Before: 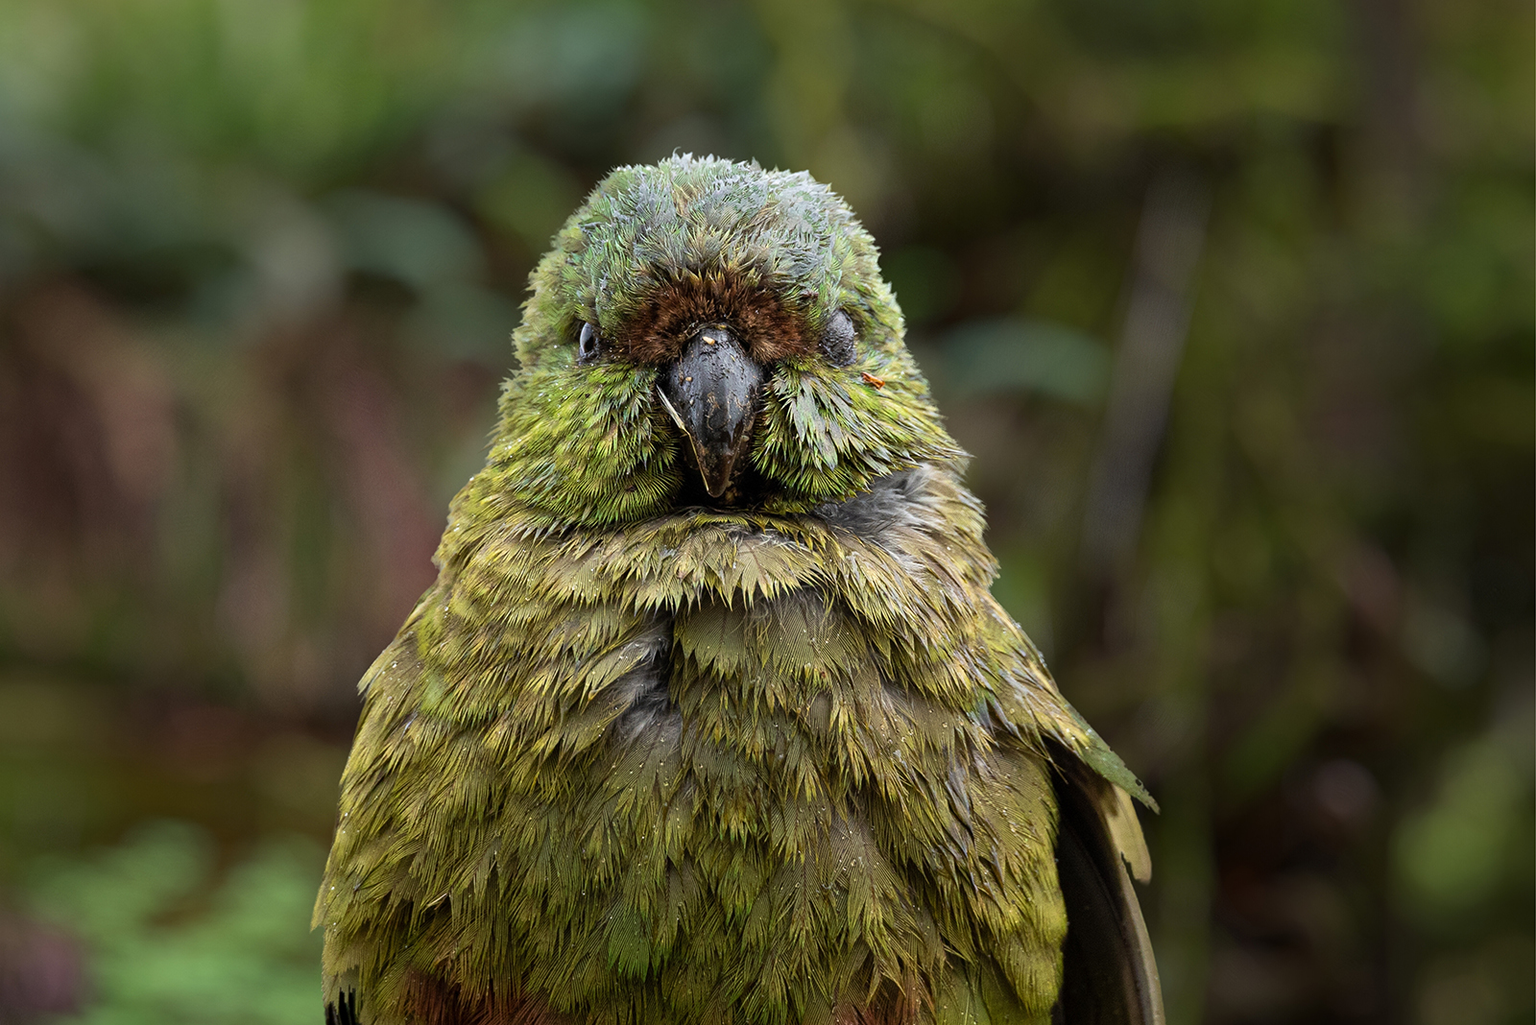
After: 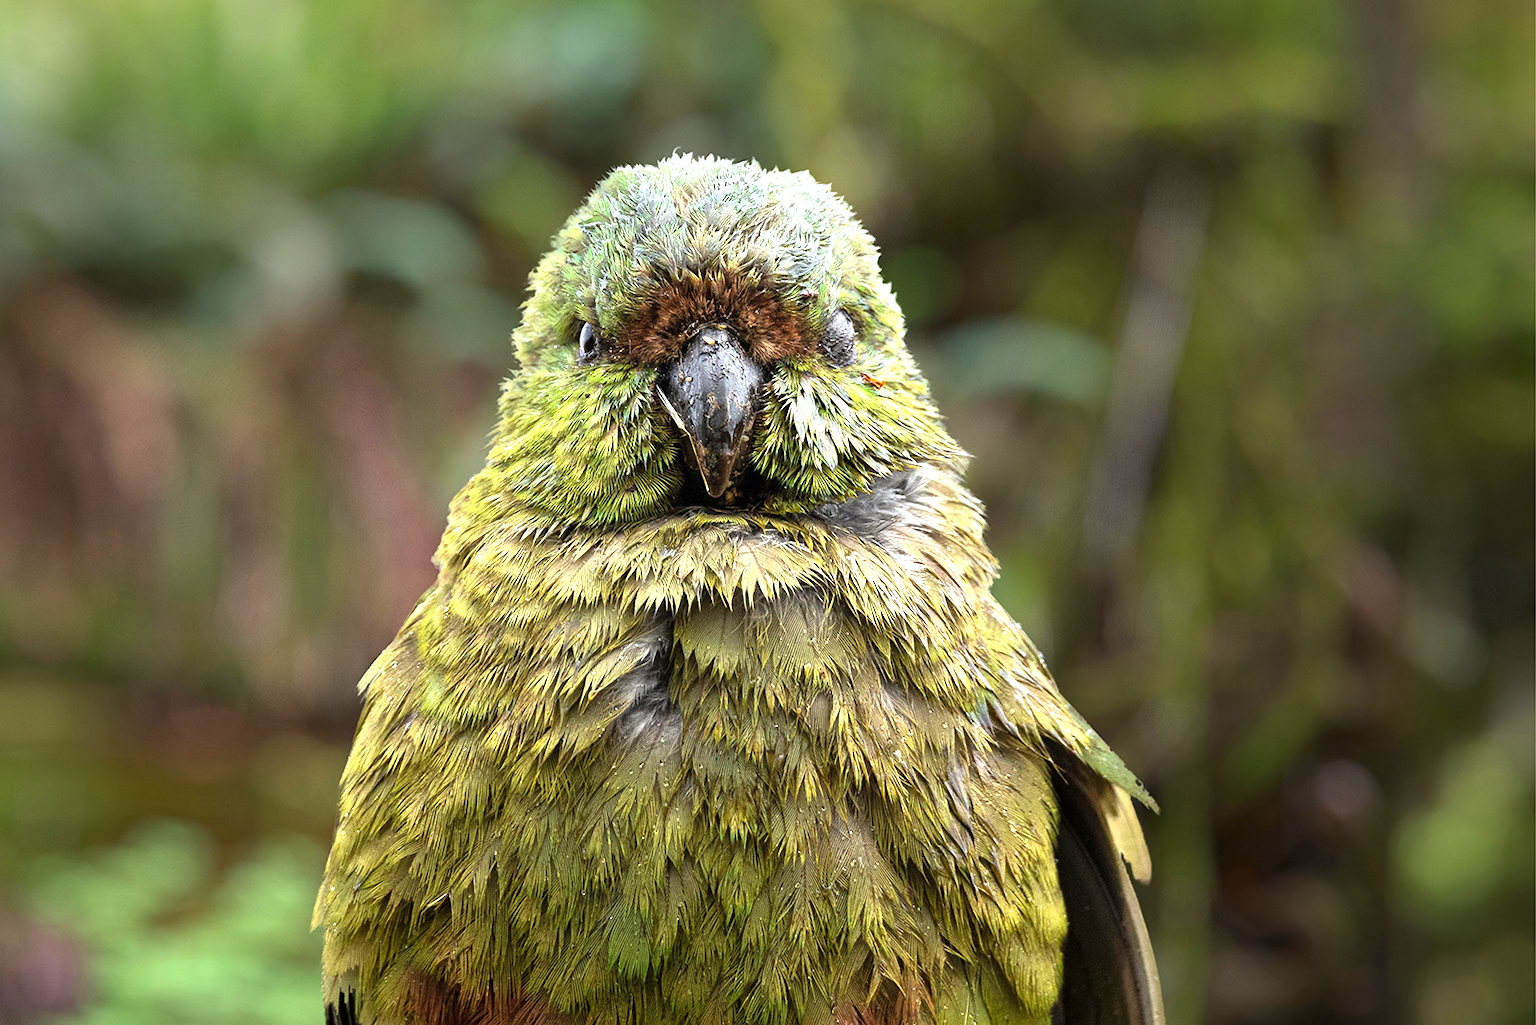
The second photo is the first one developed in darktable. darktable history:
exposure: exposure 1.159 EV, compensate highlight preservation false
